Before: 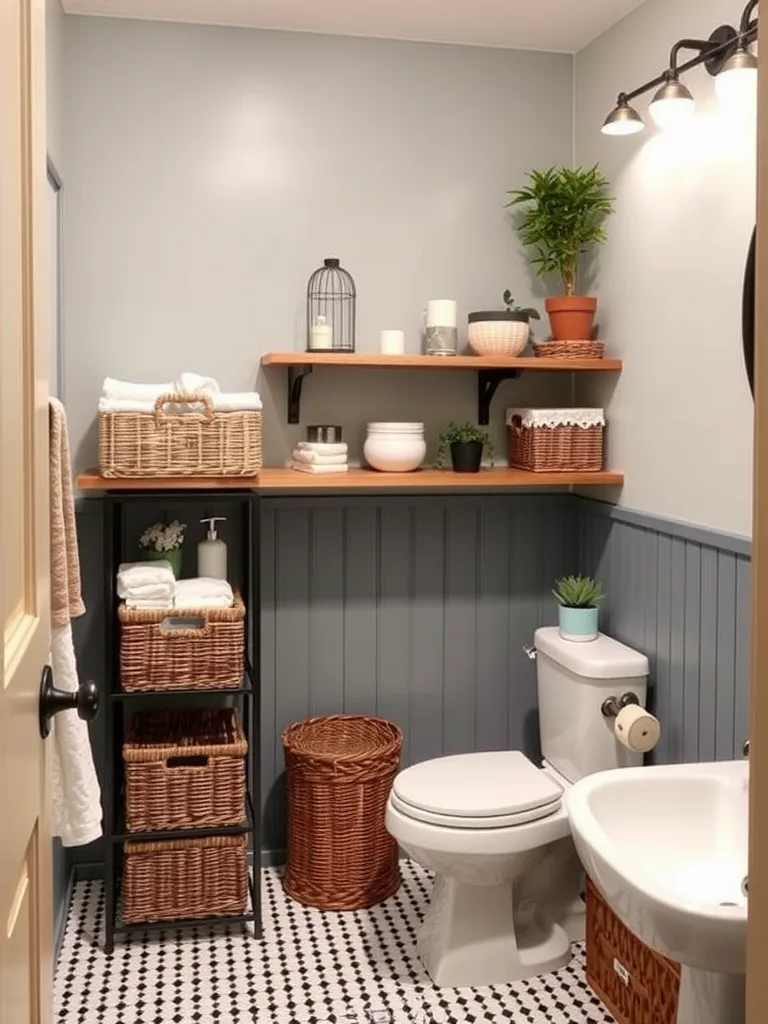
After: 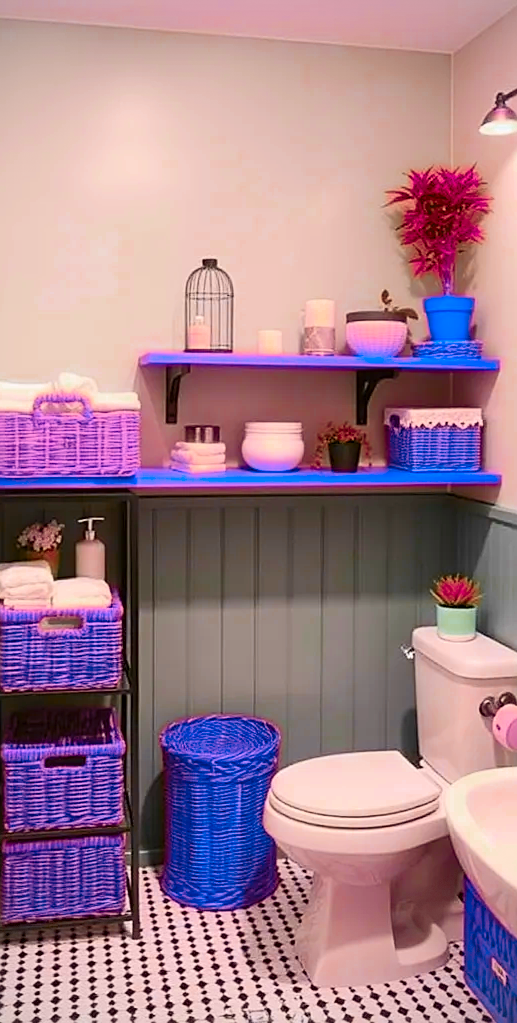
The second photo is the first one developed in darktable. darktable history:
crop and rotate: left 15.996%, right 16.566%
sharpen: on, module defaults
vignetting: brightness -0.263, dithering 8-bit output
contrast brightness saturation: contrast 0.199, brightness 0.196, saturation 0.796
color zones: curves: ch0 [(0.826, 0.353)]; ch1 [(0.242, 0.647) (0.889, 0.342)]; ch2 [(0.246, 0.089) (0.969, 0.068)]
